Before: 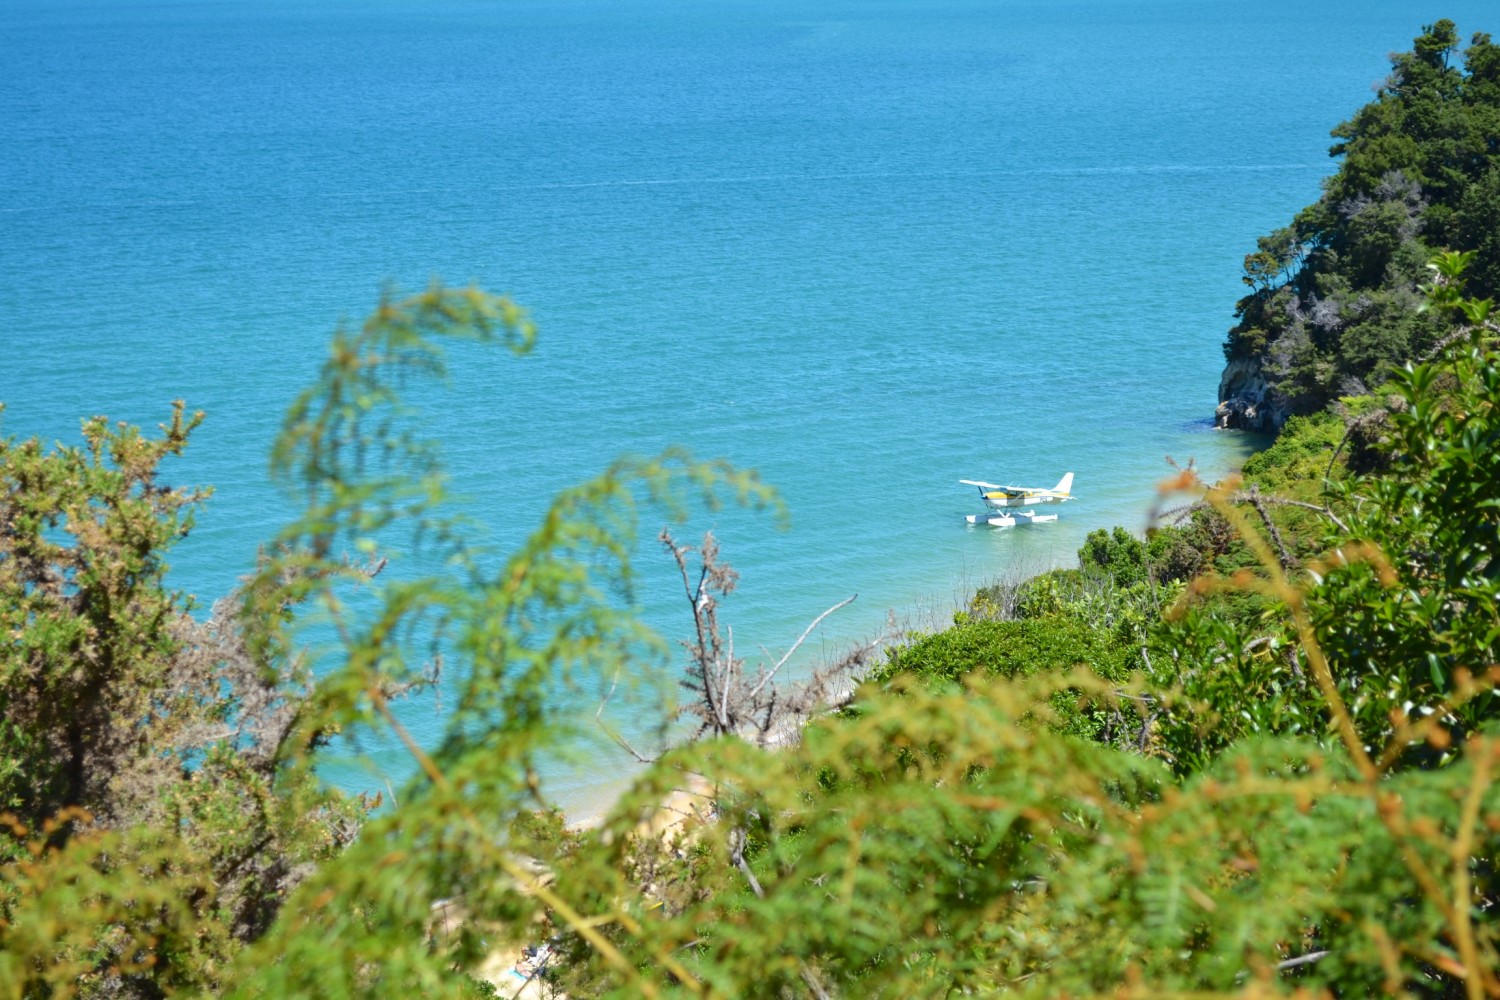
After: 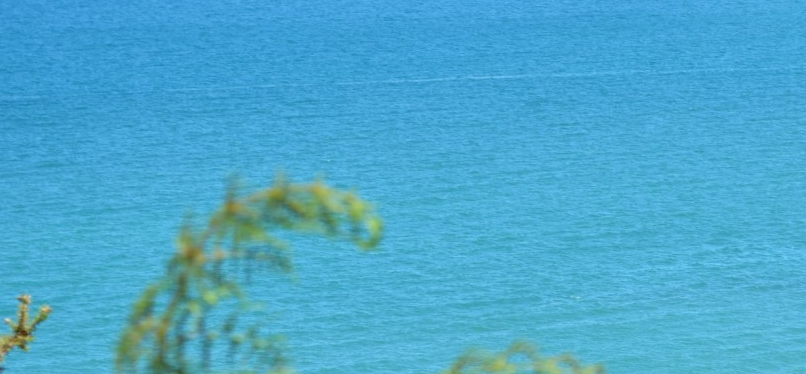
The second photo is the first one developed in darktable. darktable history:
crop: left 10.277%, top 10.572%, right 35.953%, bottom 51.955%
